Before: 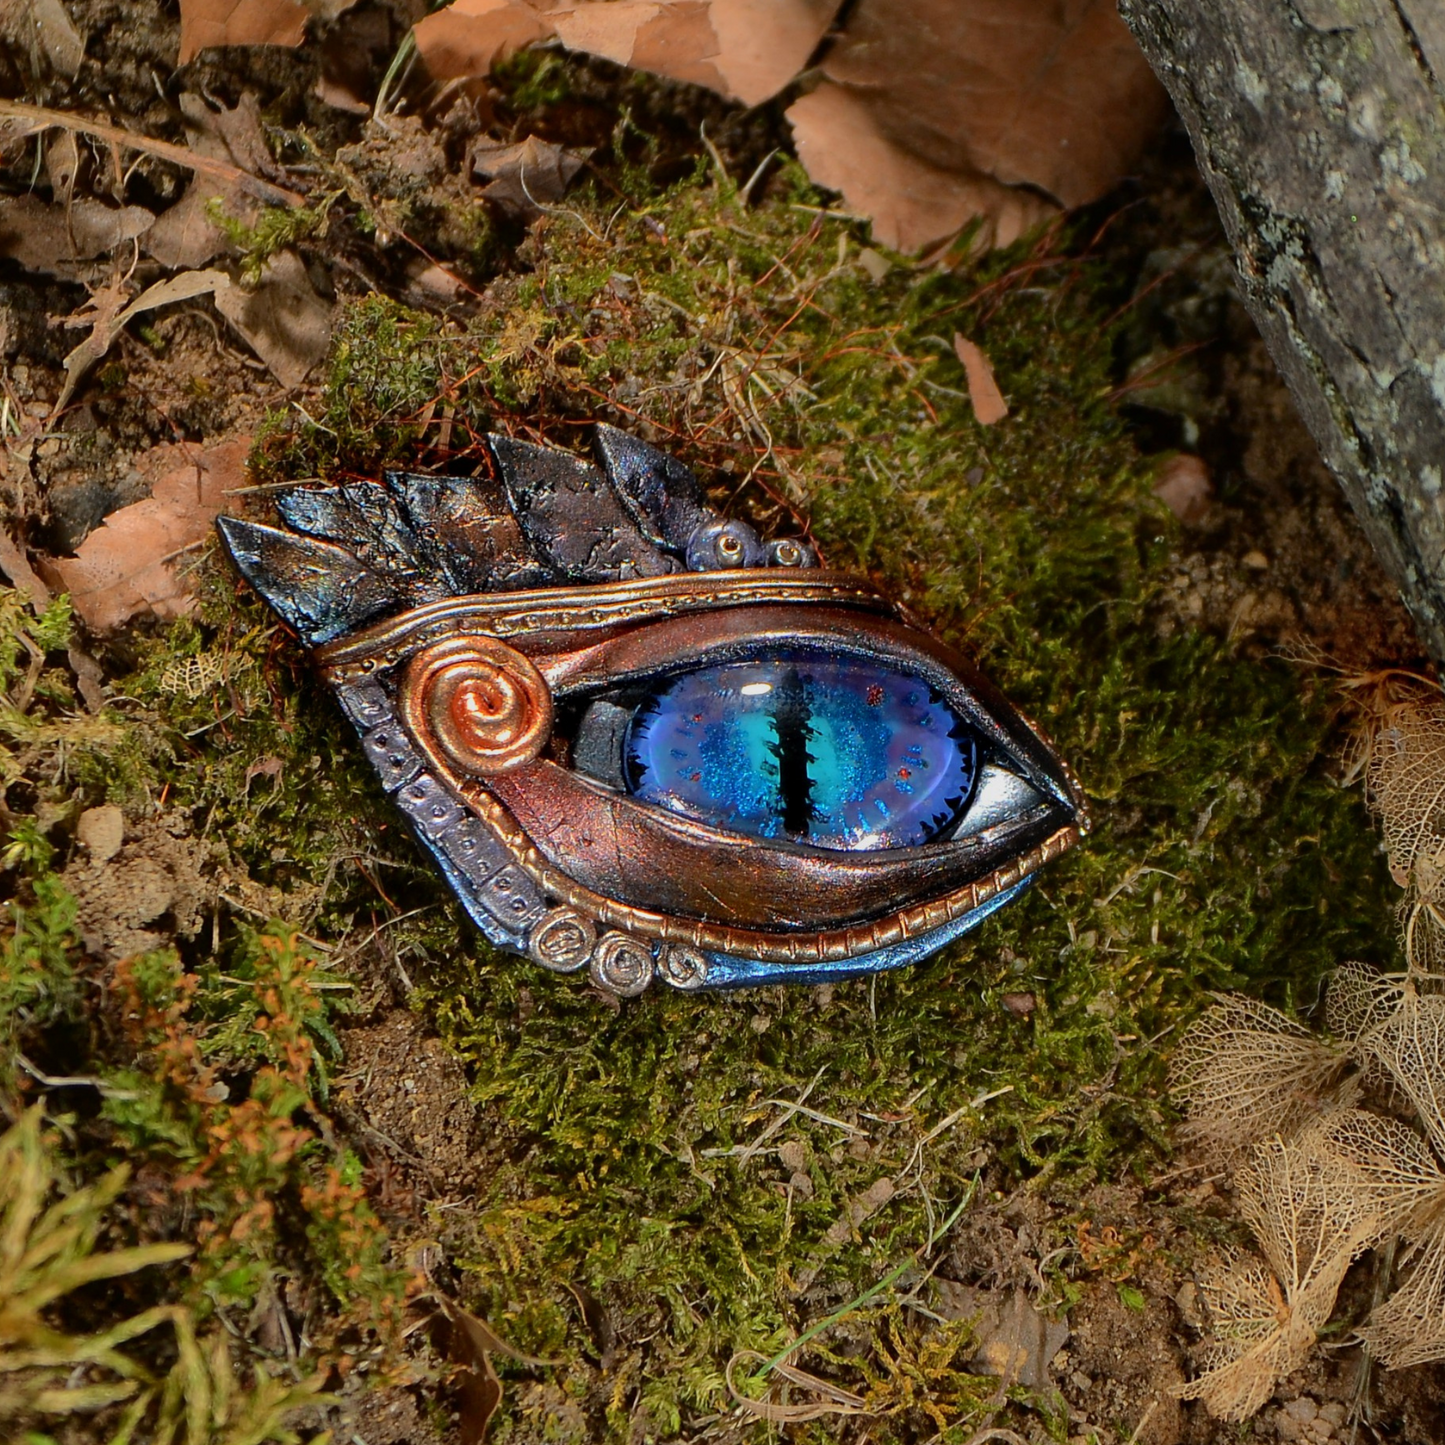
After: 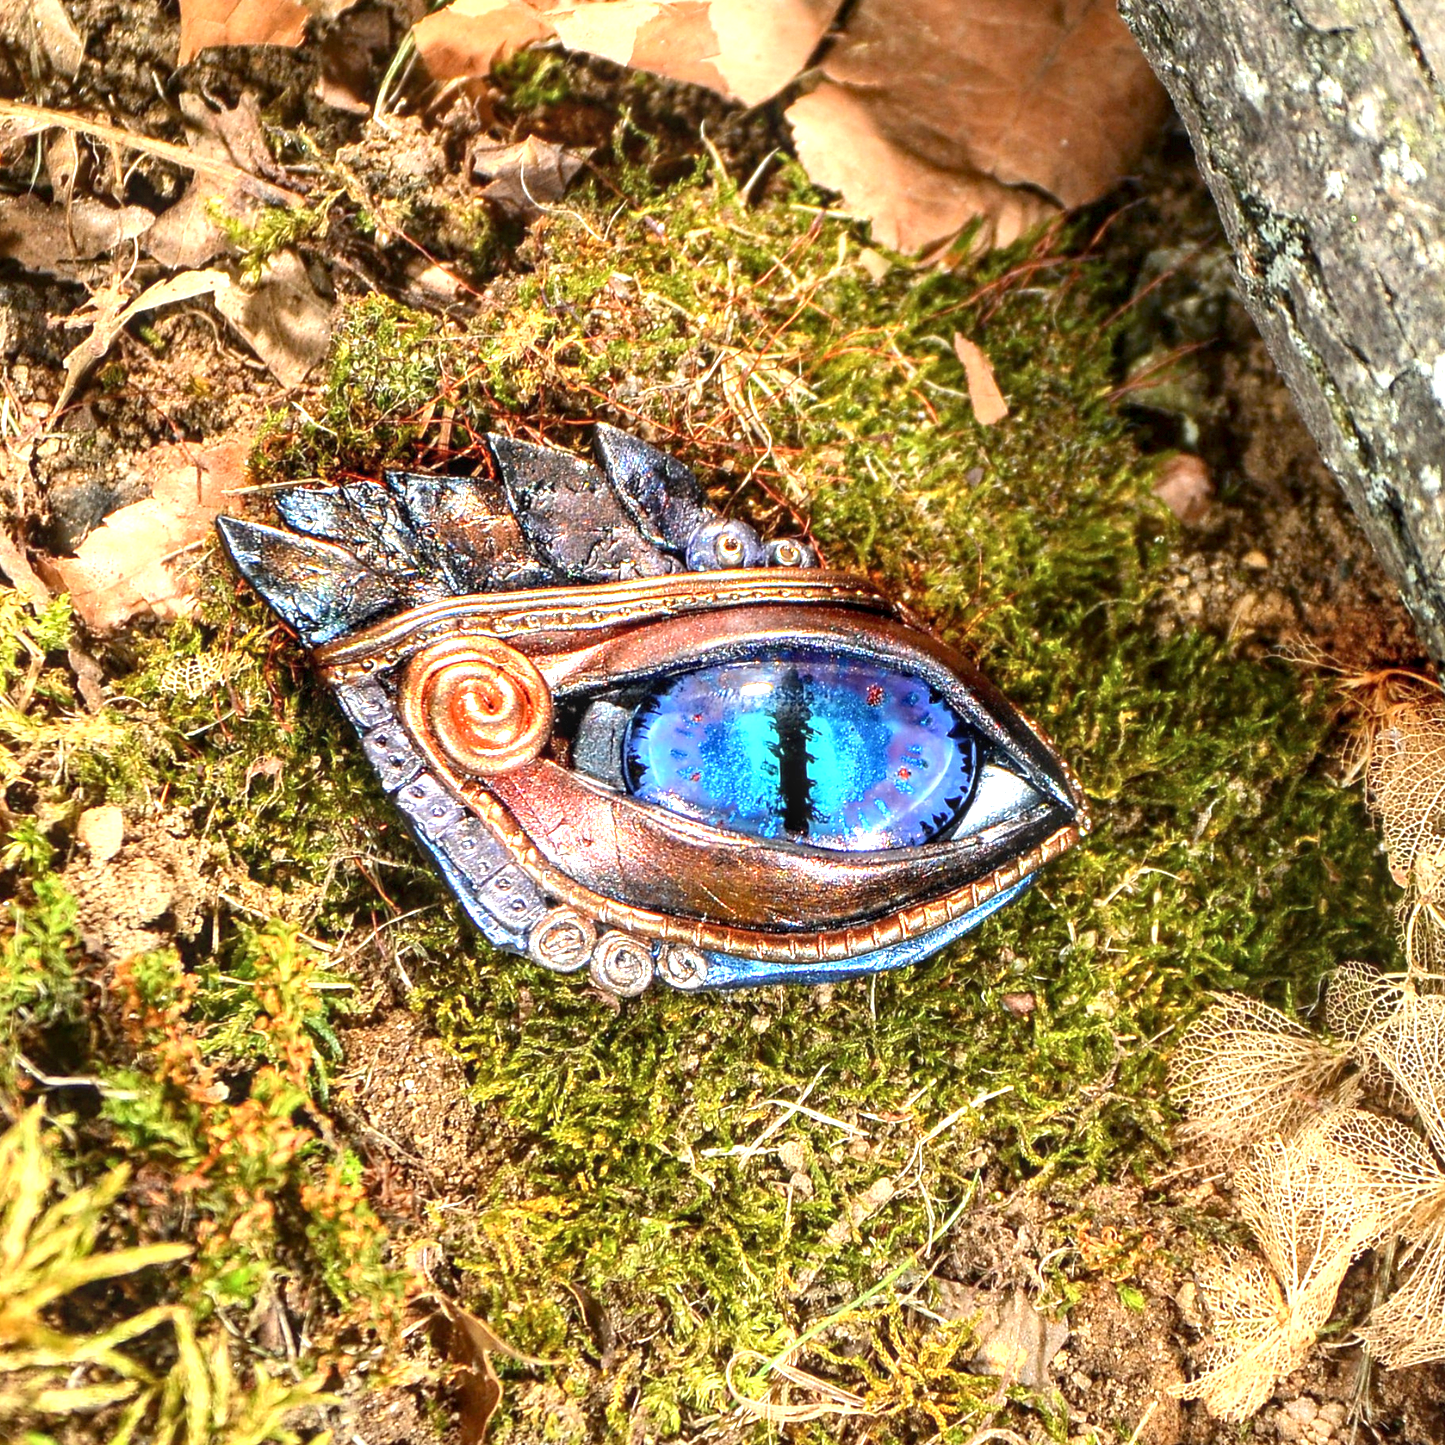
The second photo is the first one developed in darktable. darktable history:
contrast brightness saturation: saturation -0.04
exposure: exposure 2 EV, compensate exposure bias true, compensate highlight preservation false
local contrast: on, module defaults
